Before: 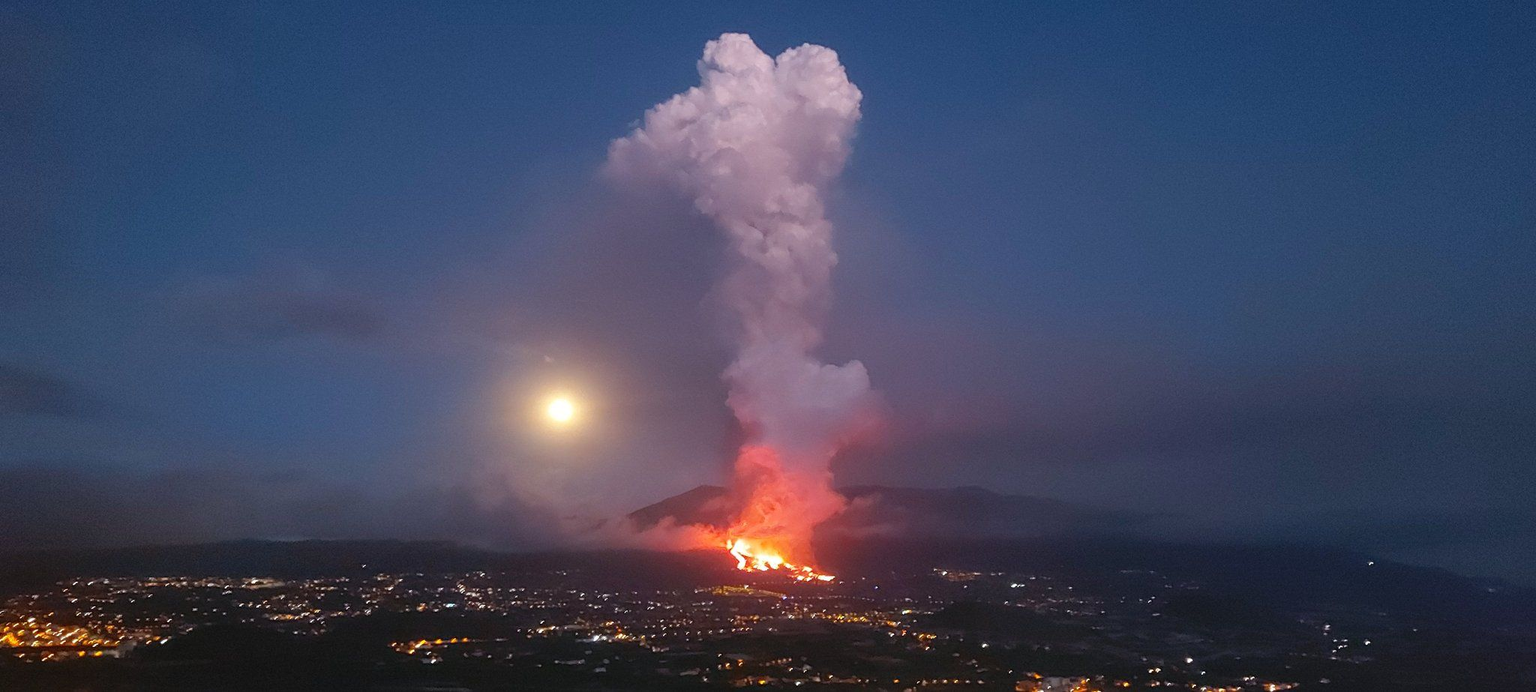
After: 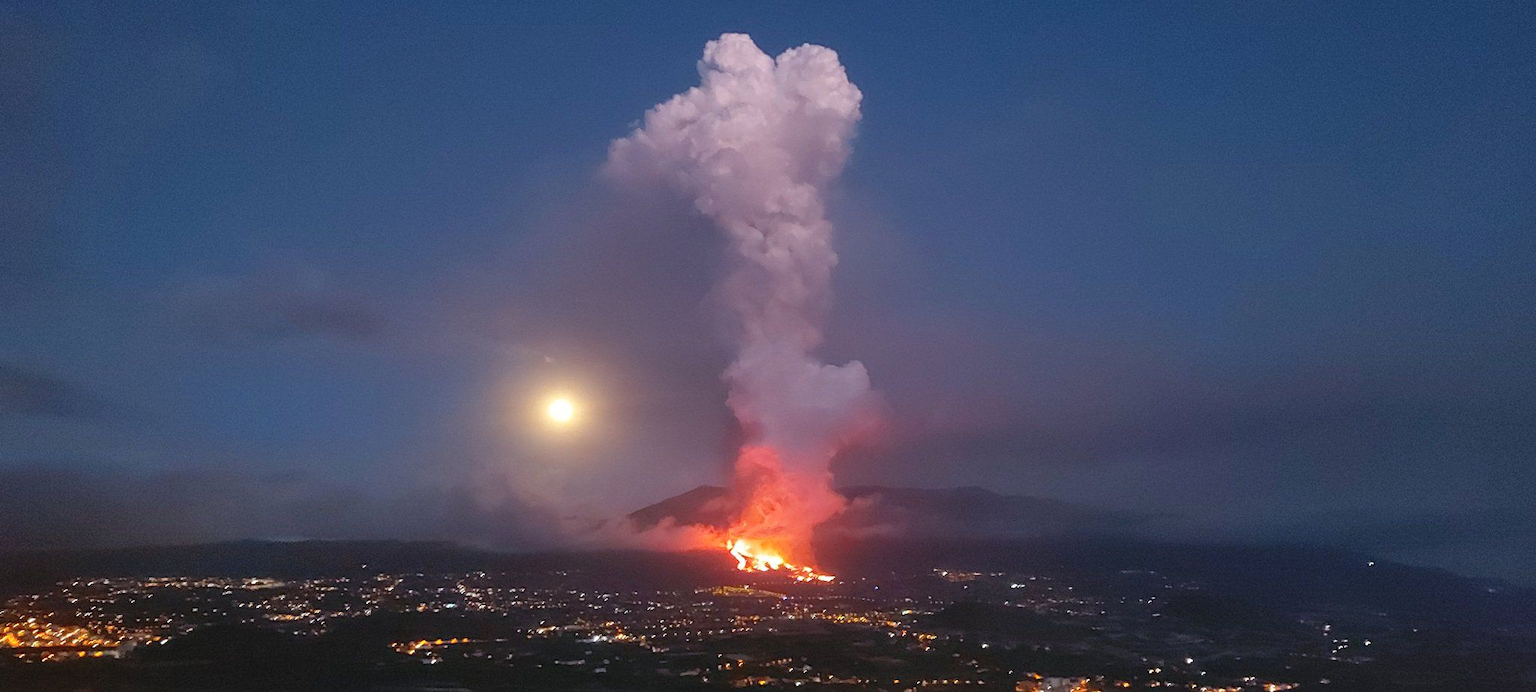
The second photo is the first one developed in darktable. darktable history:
shadows and highlights: shadows 32.08, highlights -32.38, soften with gaussian
